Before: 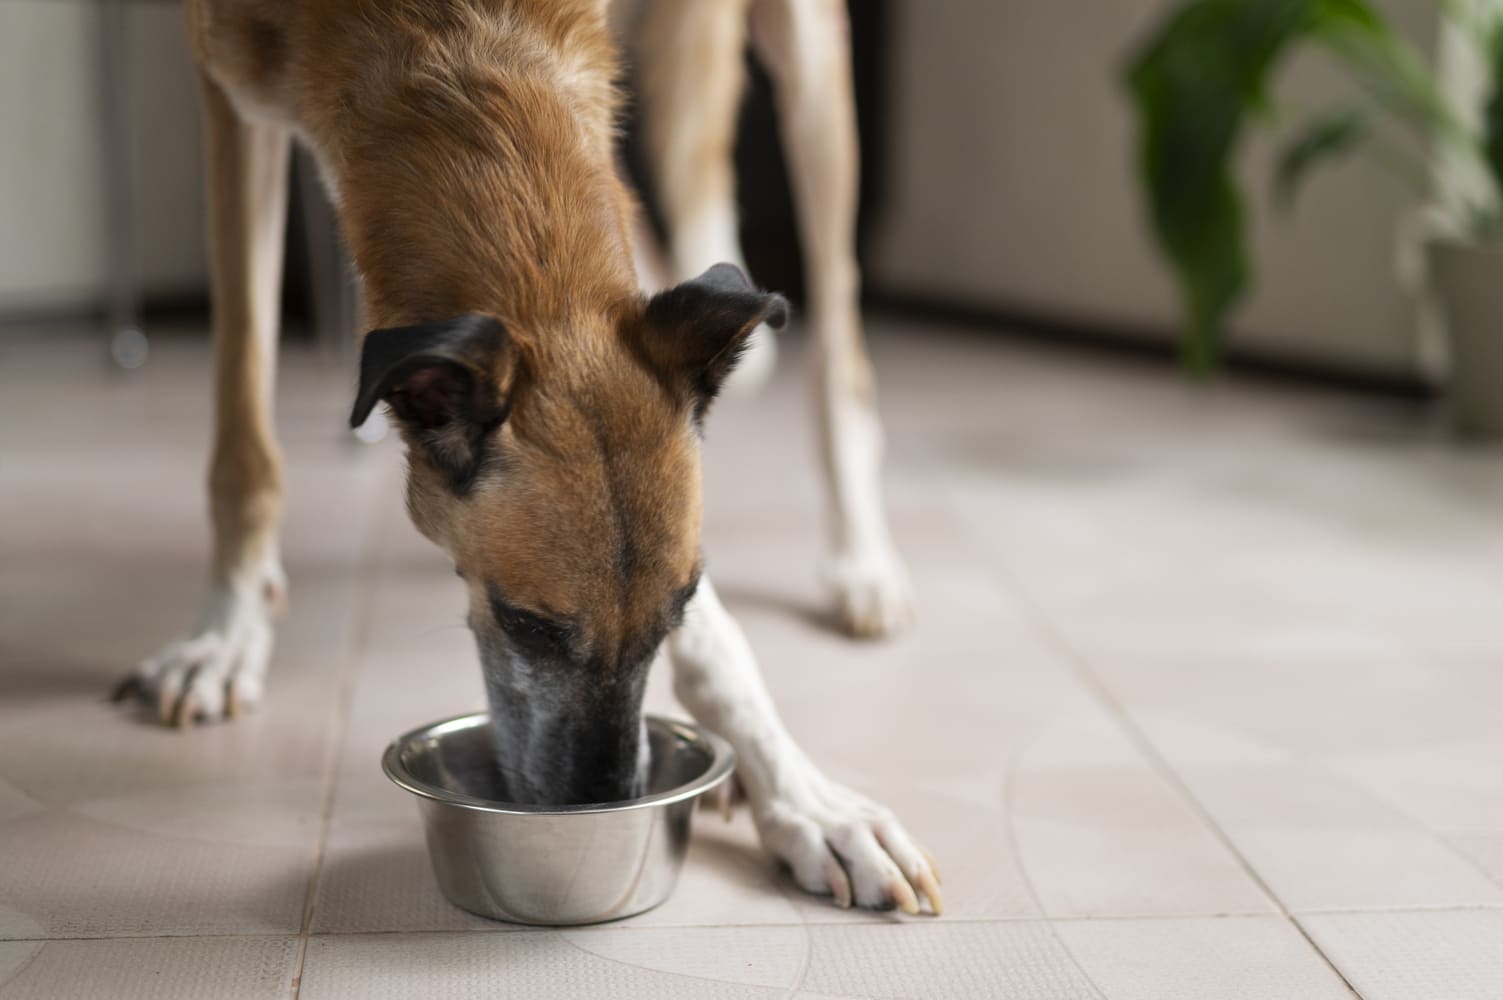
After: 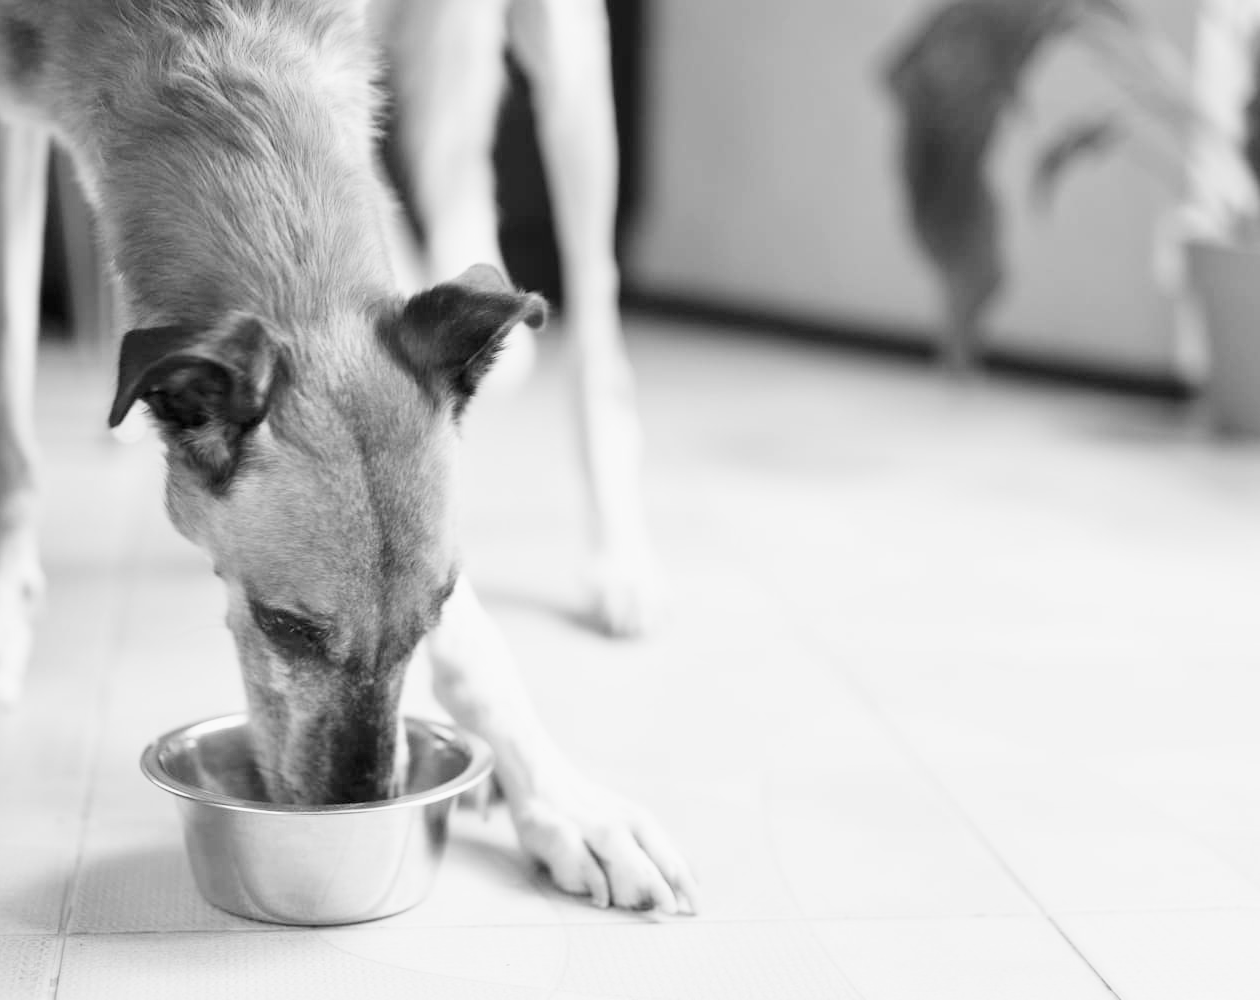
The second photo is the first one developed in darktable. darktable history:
filmic rgb: black relative exposure -7.65 EV, white relative exposure 4.56 EV, hardness 3.61
color correction: saturation 0.98
exposure: black level correction 0, exposure 2.088 EV, compensate exposure bias true, compensate highlight preservation false
crop: left 16.145%
monochrome: a 32, b 64, size 2.3
